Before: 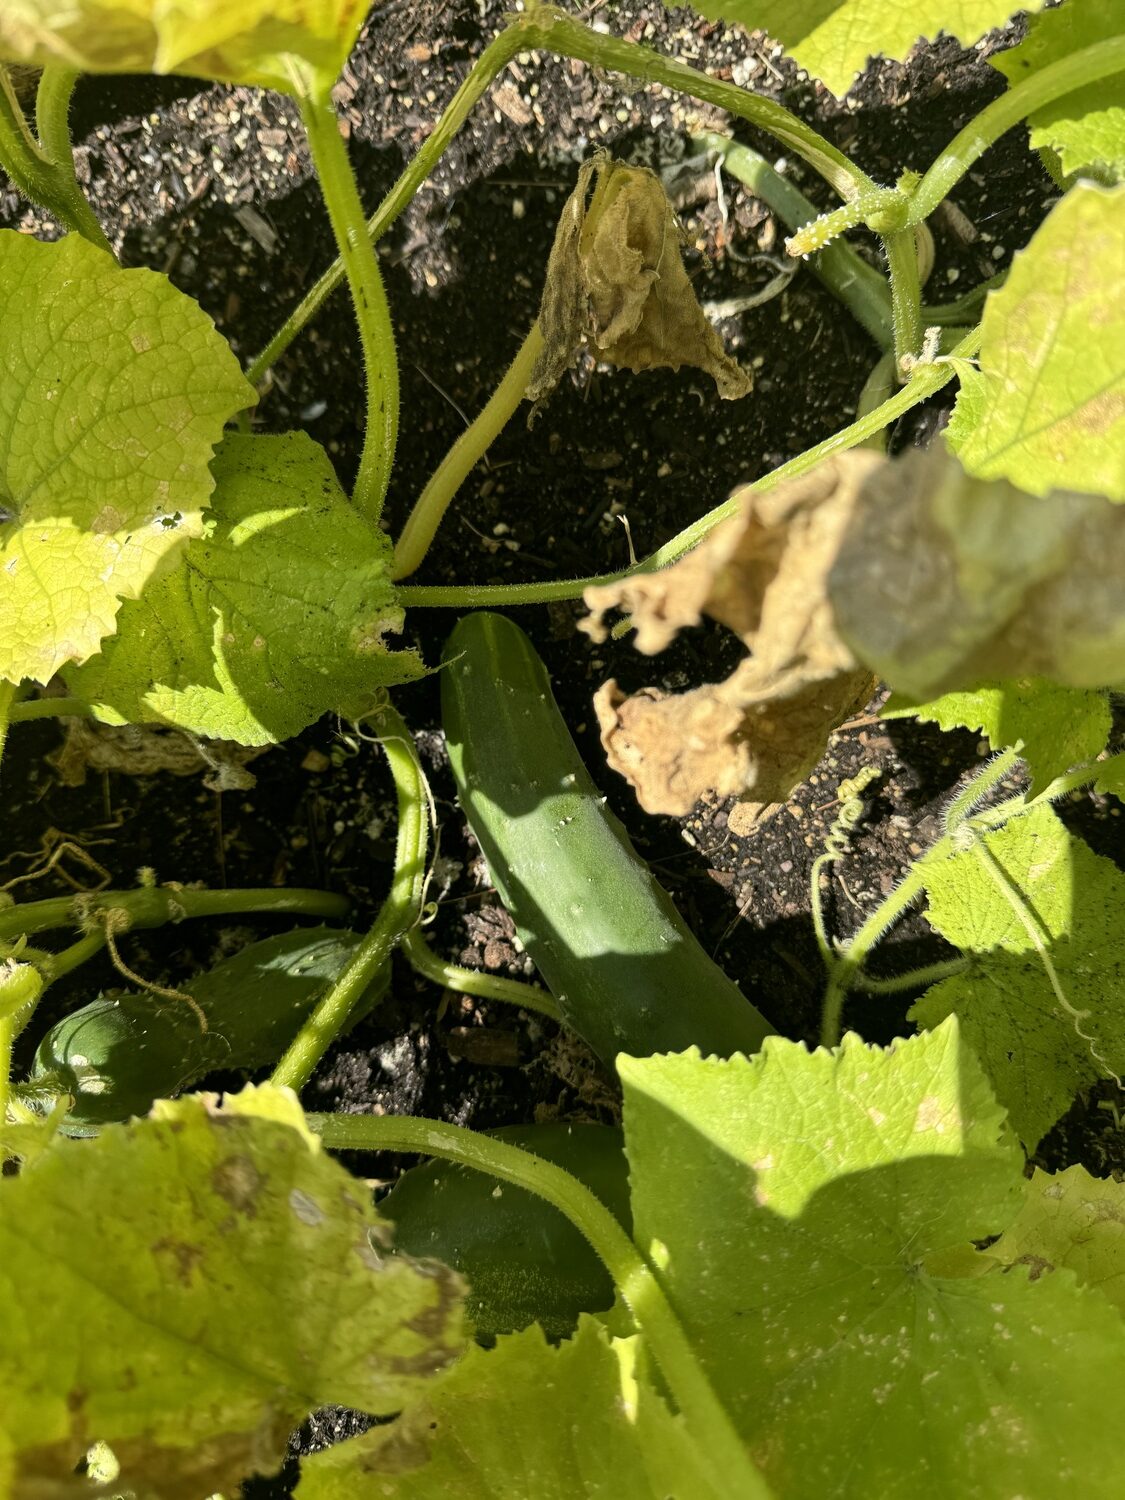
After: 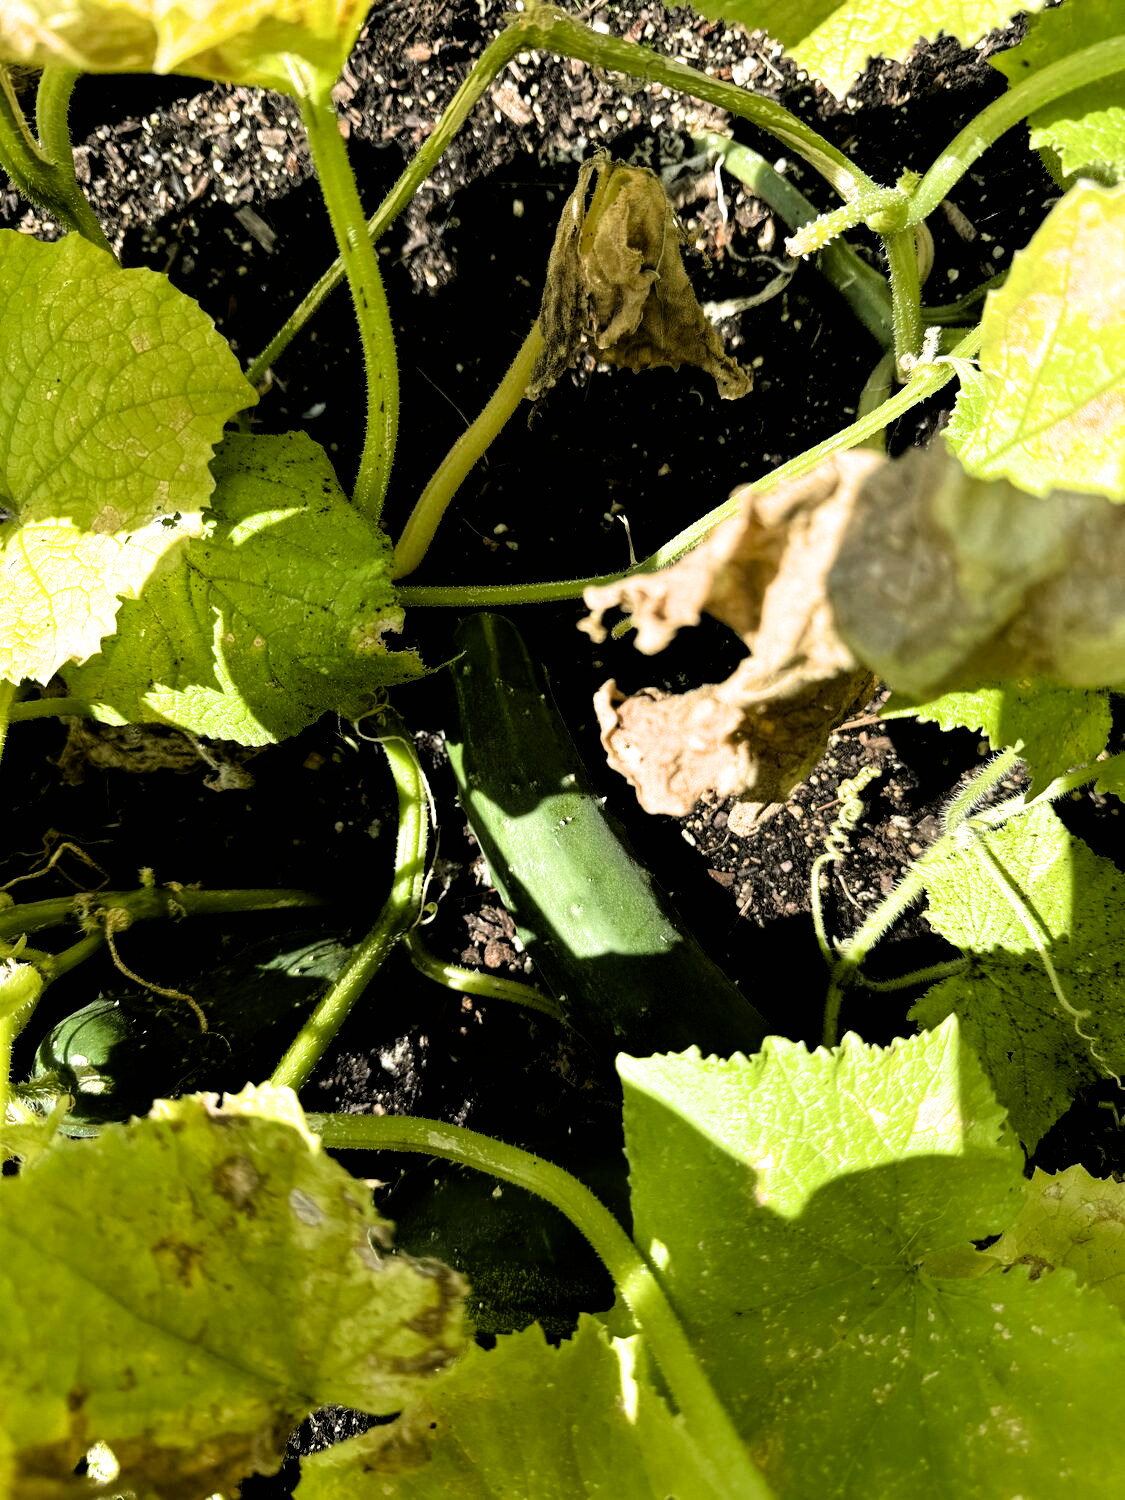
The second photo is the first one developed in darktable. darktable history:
filmic rgb: black relative exposure -3.52 EV, white relative exposure 2.27 EV, hardness 3.41, color science v6 (2022)
